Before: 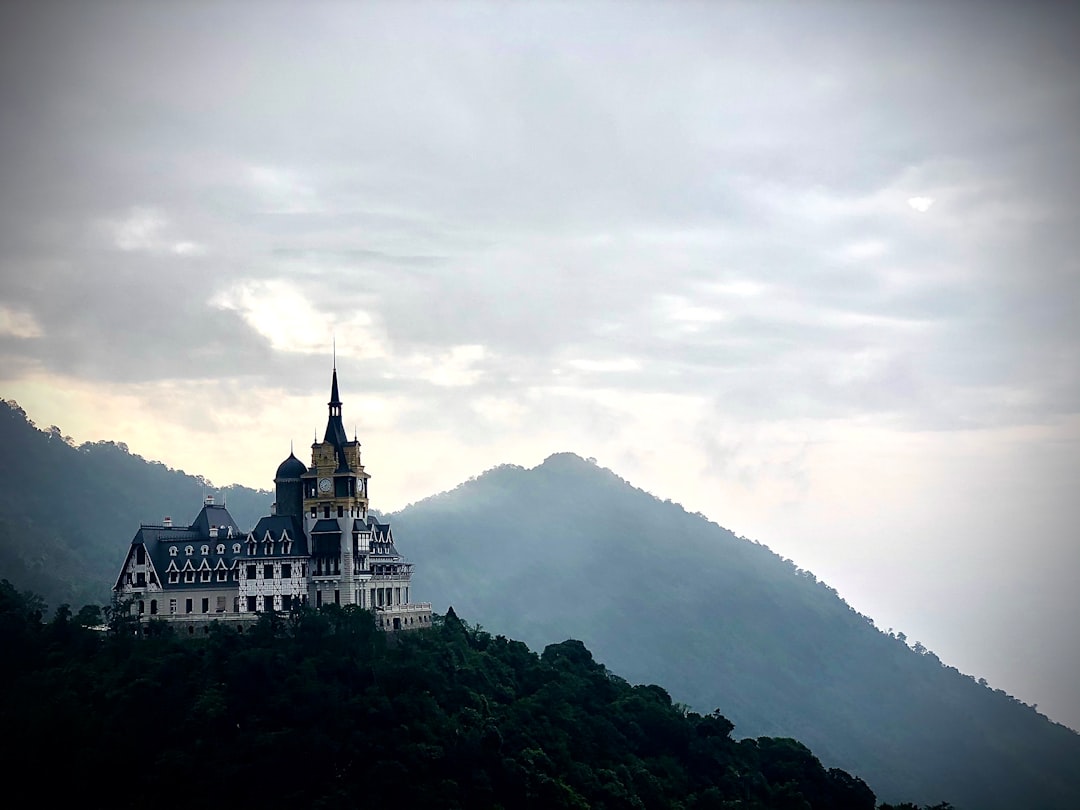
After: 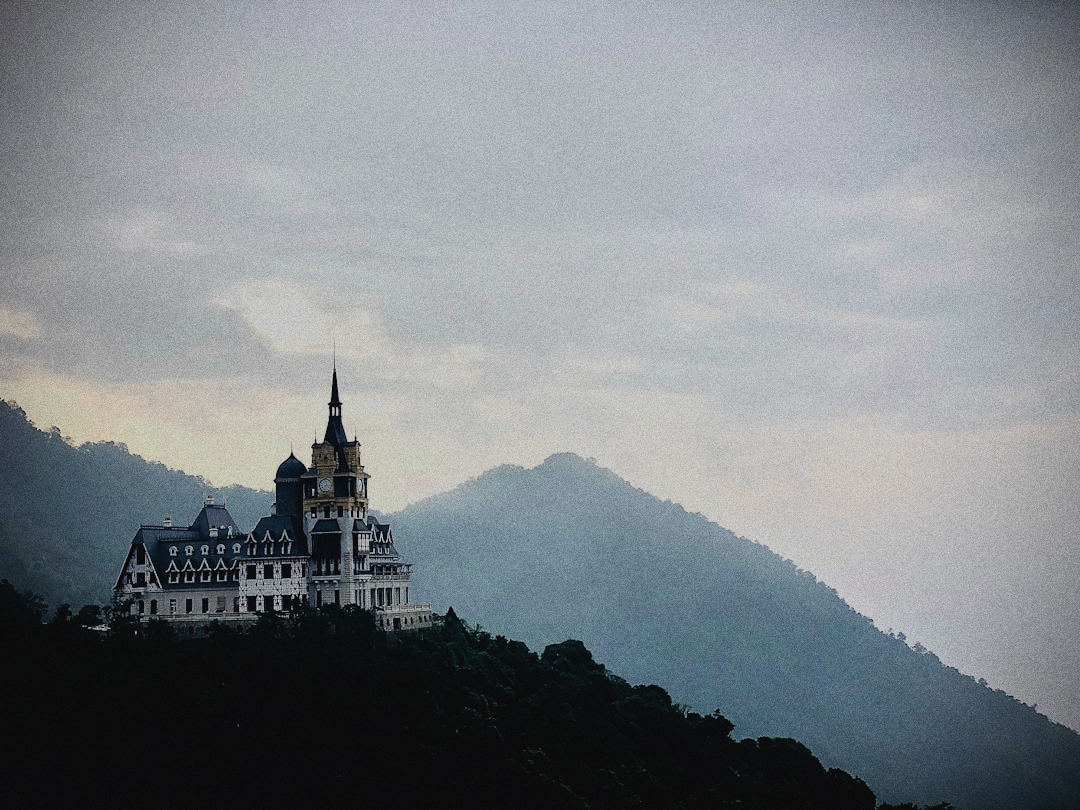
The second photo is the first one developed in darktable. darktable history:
contrast brightness saturation: contrast -0.08, brightness -0.04, saturation -0.11
grain: coarseness 0.09 ISO, strength 40%
filmic rgb: black relative exposure -7.15 EV, white relative exposure 5.36 EV, hardness 3.02, color science v6 (2022)
